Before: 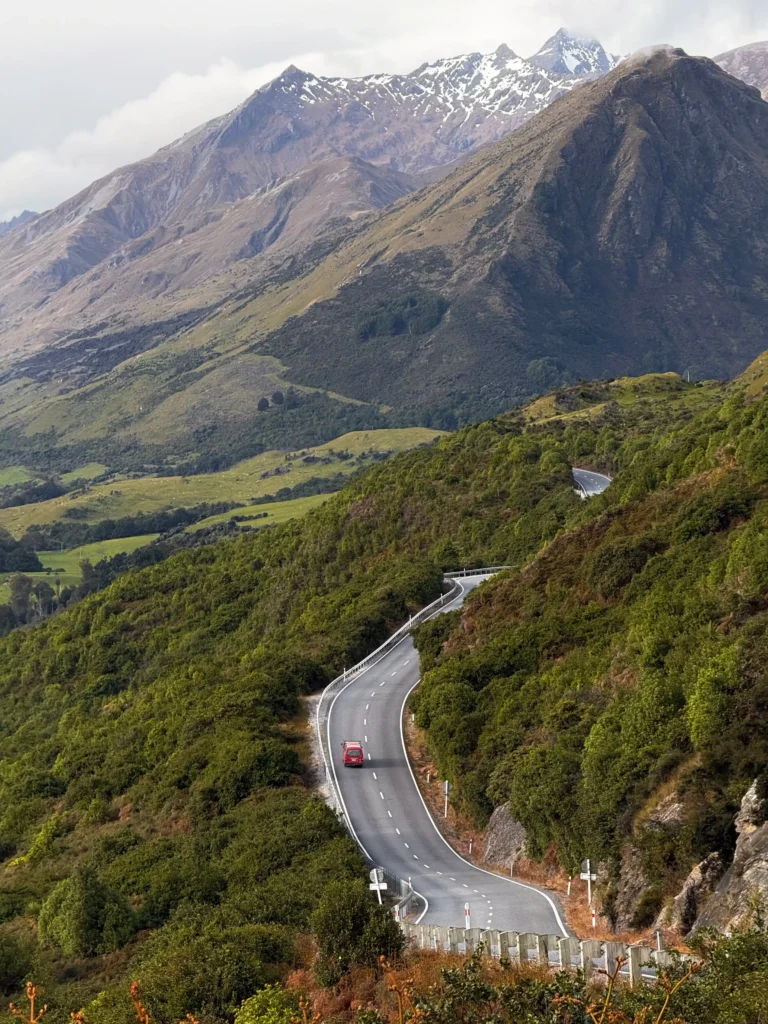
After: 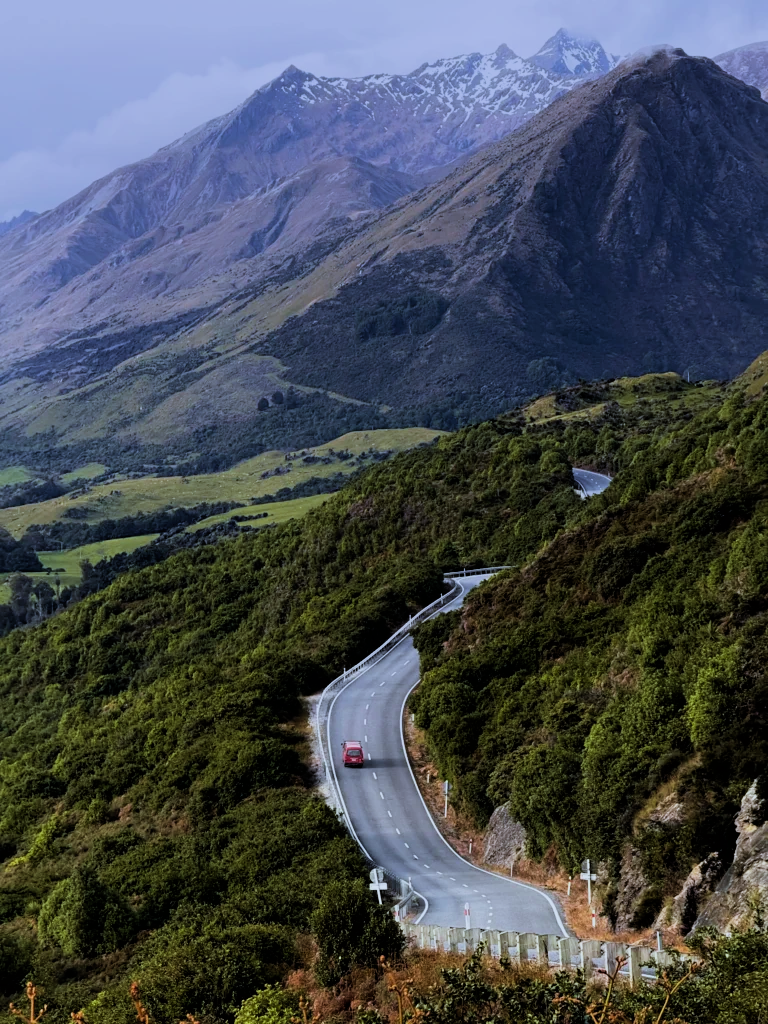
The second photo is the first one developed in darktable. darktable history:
white balance: red 0.924, blue 1.095
graduated density: hue 238.83°, saturation 50%
filmic rgb: black relative exposure -5 EV, hardness 2.88, contrast 1.3
velvia: on, module defaults
